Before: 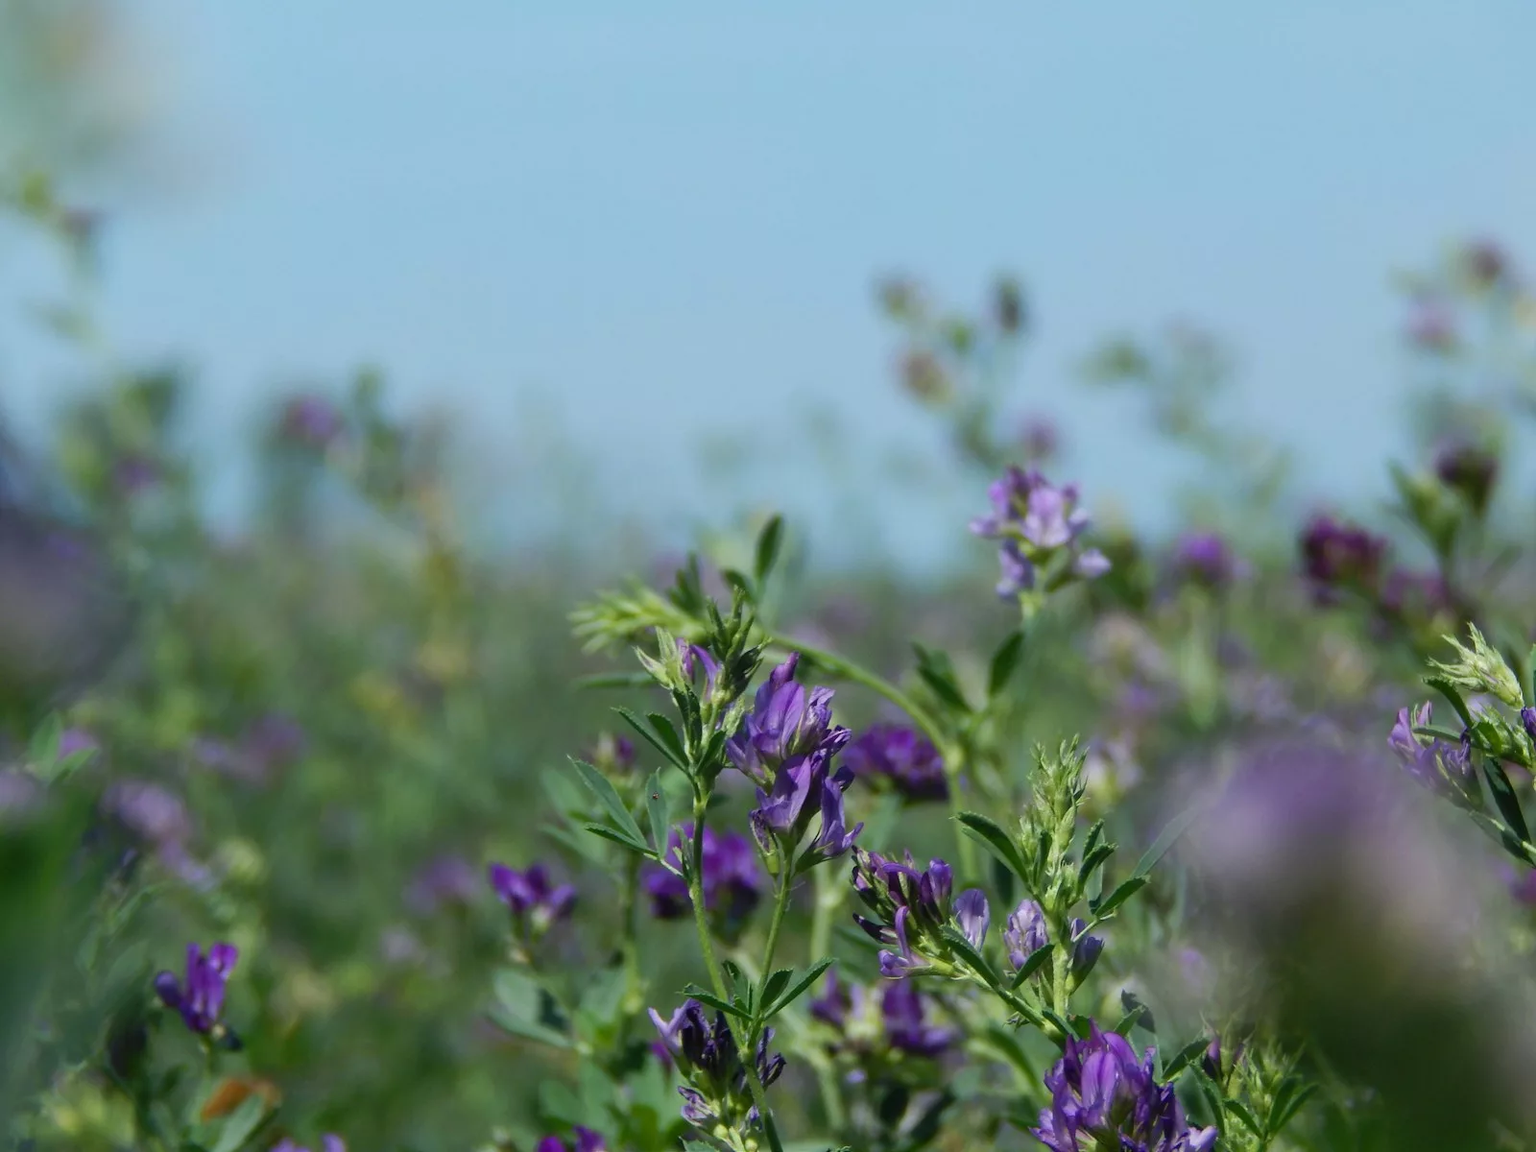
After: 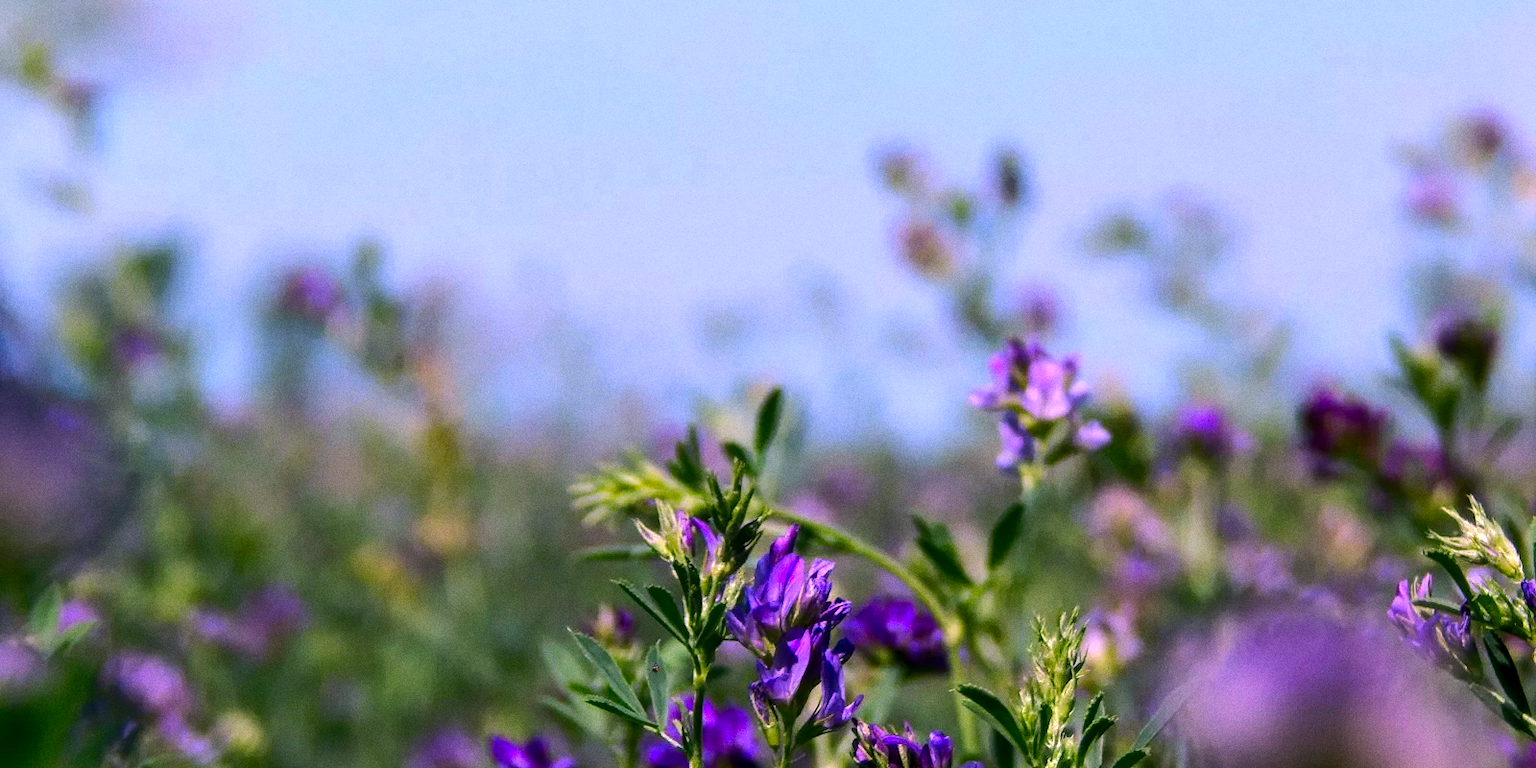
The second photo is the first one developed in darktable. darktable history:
crop: top 11.166%, bottom 22.168%
contrast brightness saturation: contrast 0.08, saturation 0.02
tone equalizer: -8 EV -0.75 EV, -7 EV -0.7 EV, -6 EV -0.6 EV, -5 EV -0.4 EV, -3 EV 0.4 EV, -2 EV 0.6 EV, -1 EV 0.7 EV, +0 EV 0.75 EV, edges refinement/feathering 500, mask exposure compensation -1.57 EV, preserve details no
local contrast: on, module defaults
rgb curve: curves: ch0 [(0, 0) (0.175, 0.154) (0.785, 0.663) (1, 1)]
color correction: highlights a* 19.5, highlights b* -11.53, saturation 1.69
grain: coarseness 0.09 ISO
